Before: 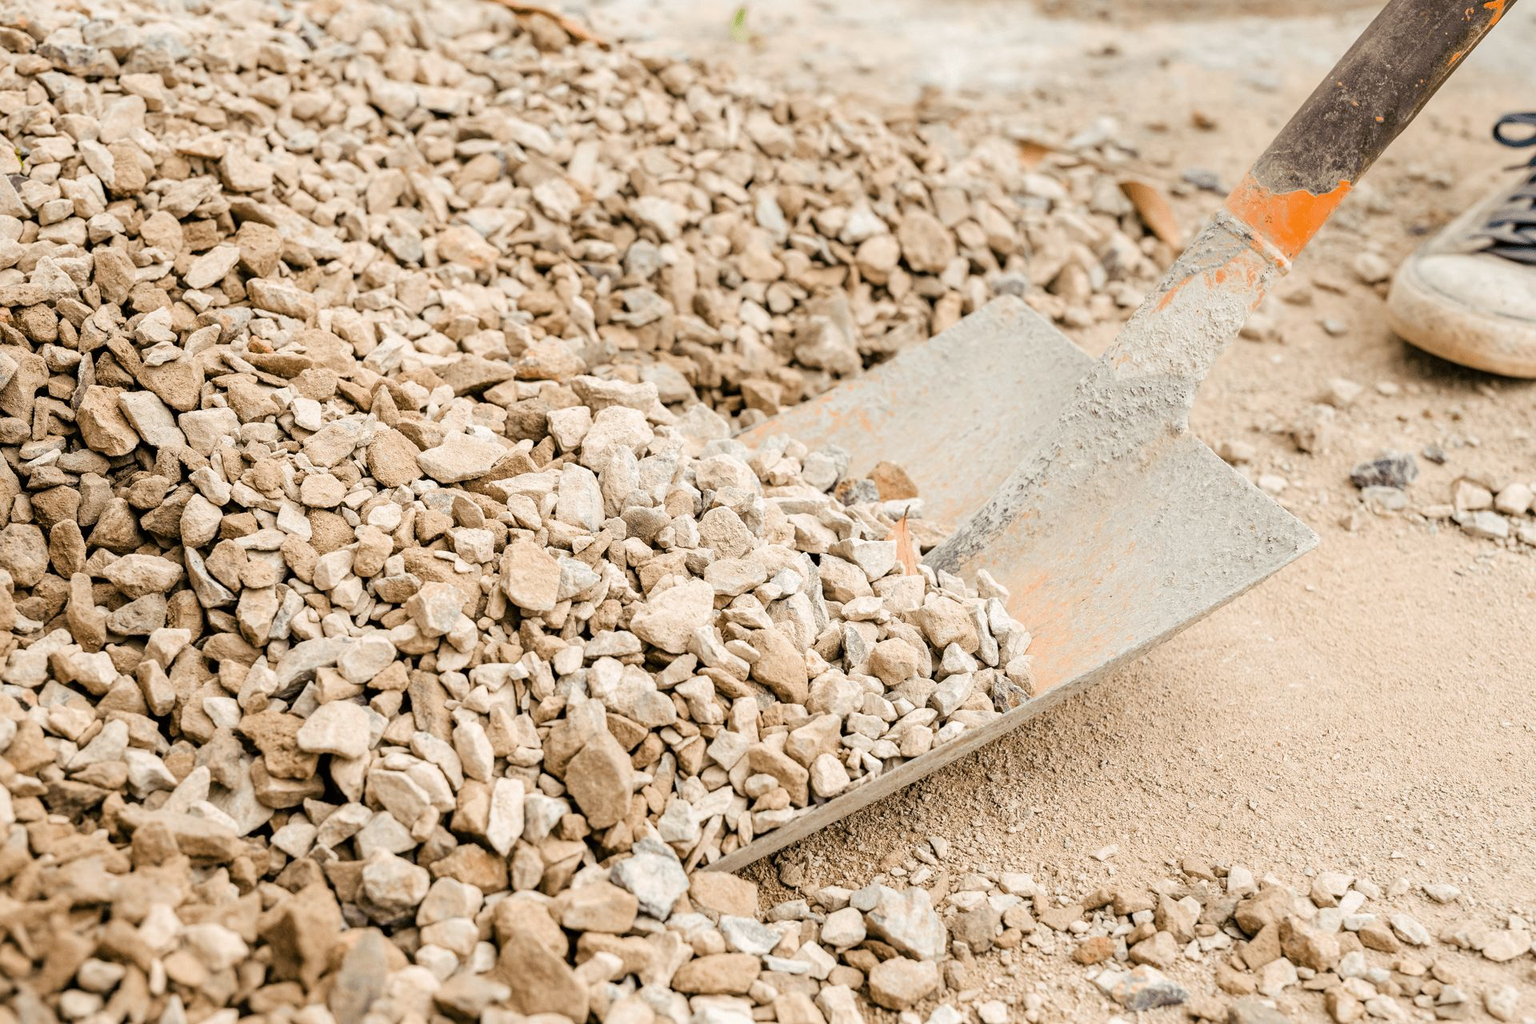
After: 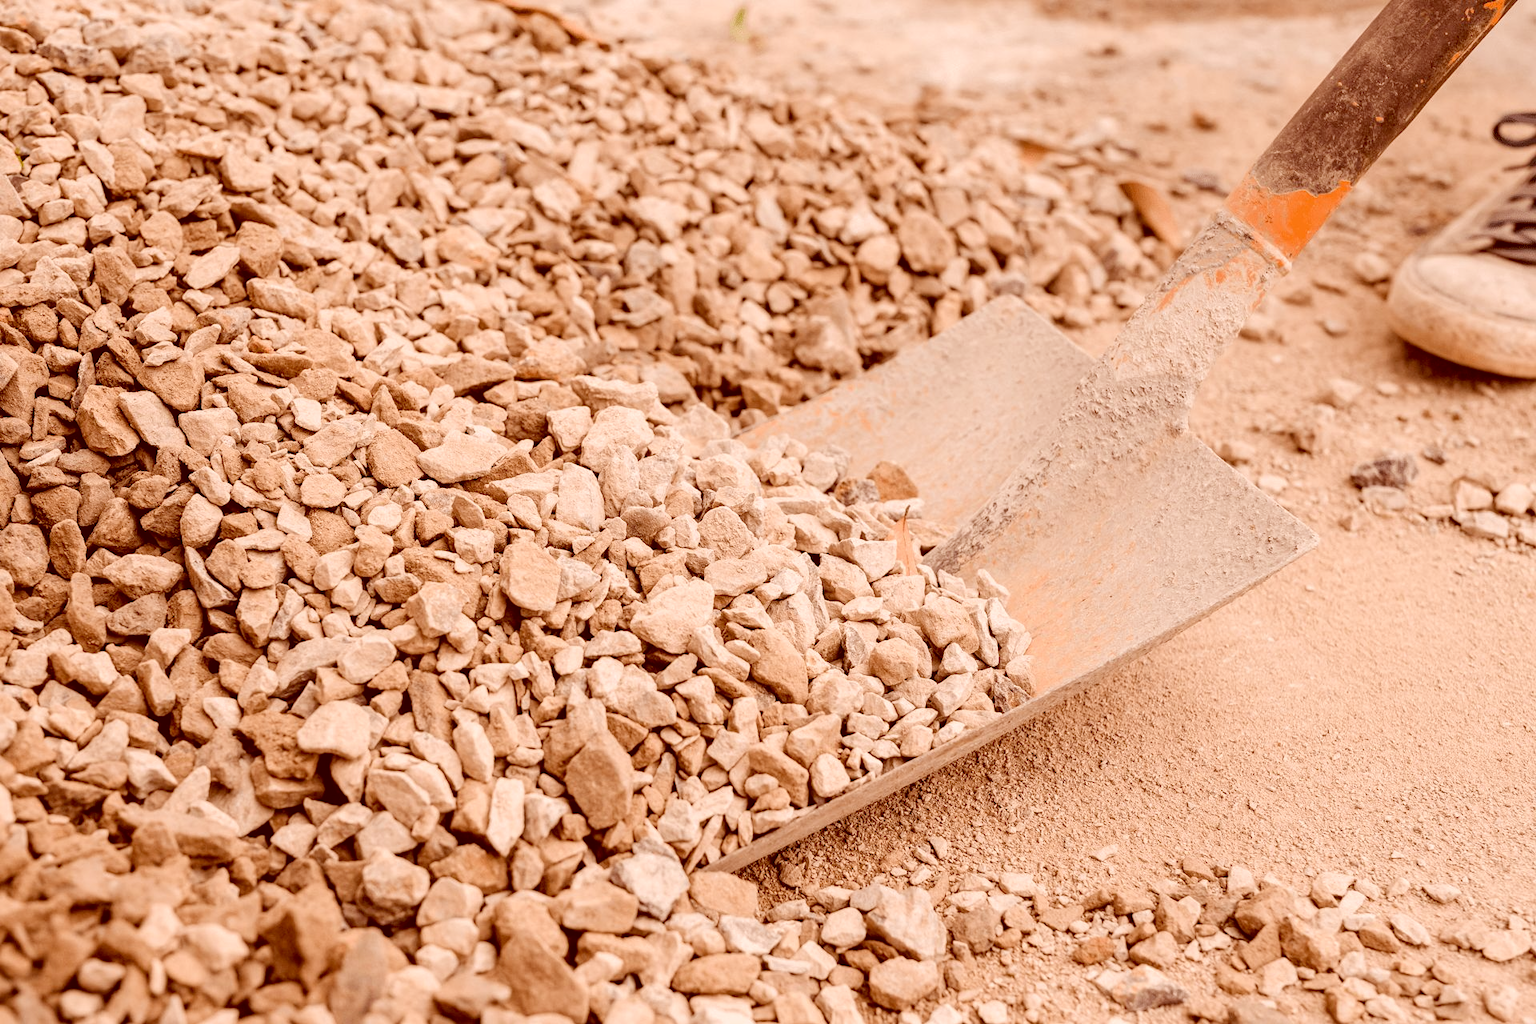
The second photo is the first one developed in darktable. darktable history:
color correction: highlights a* 9.21, highlights b* 8.65, shadows a* 39.91, shadows b* 39.99, saturation 0.802
exposure: exposure -0.07 EV, compensate highlight preservation false
